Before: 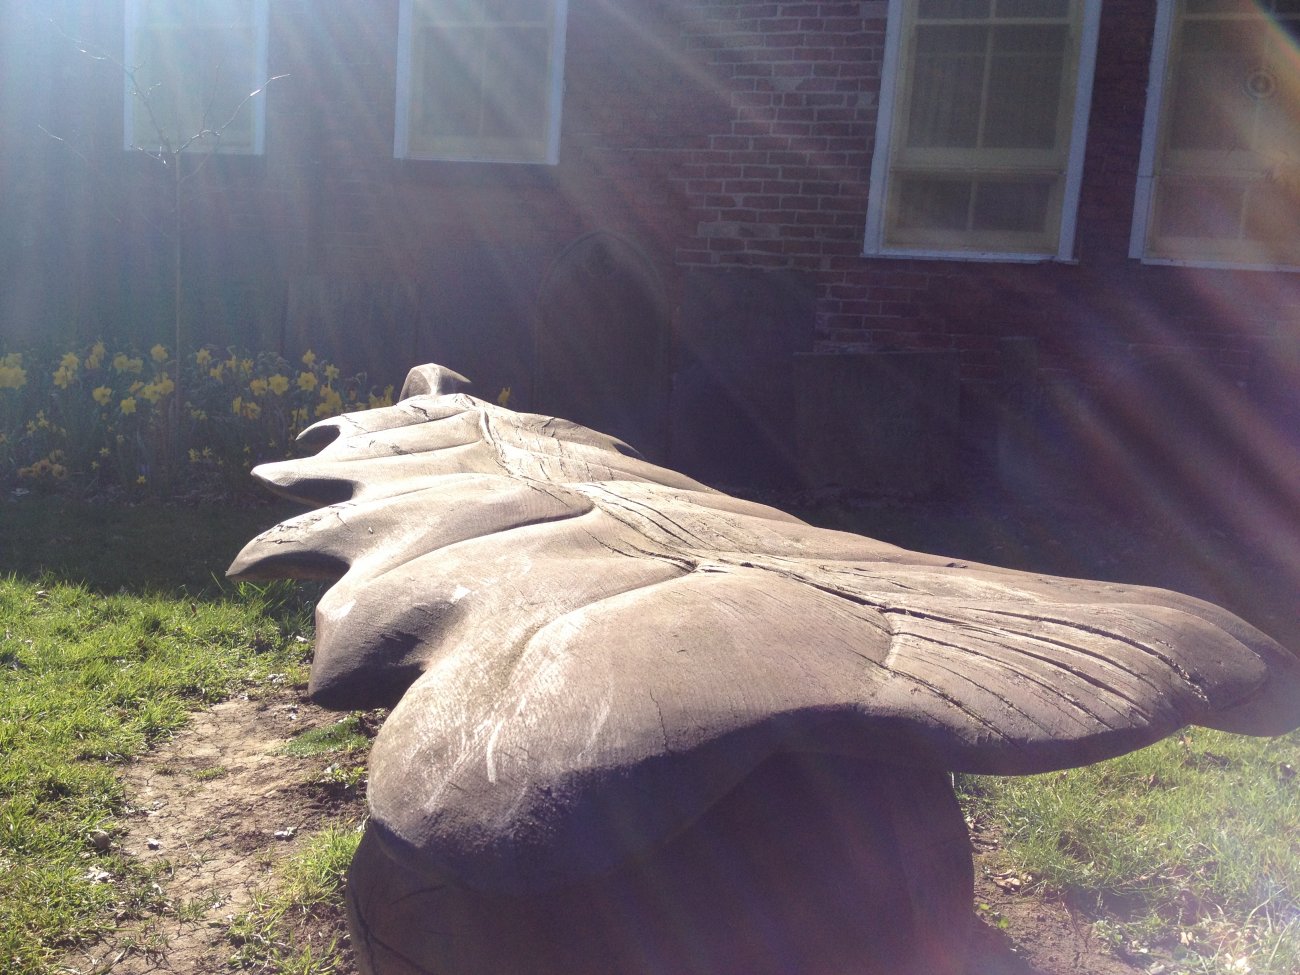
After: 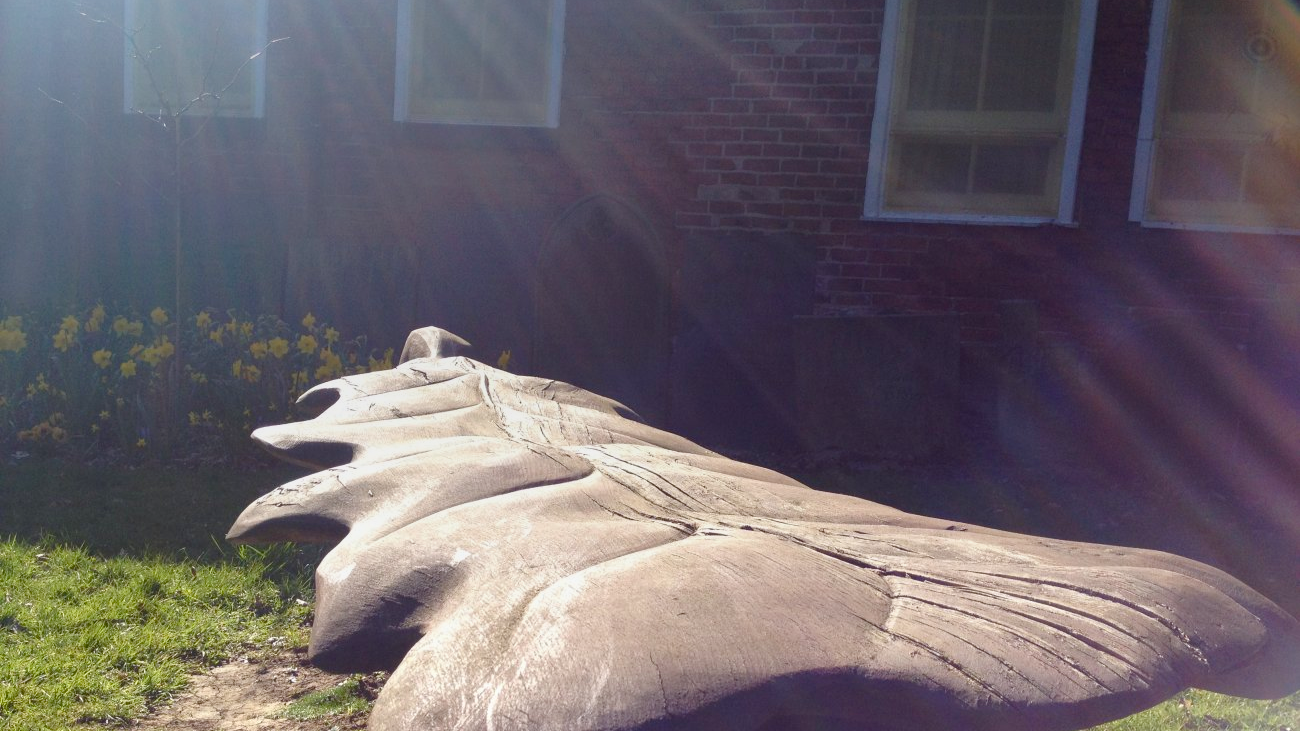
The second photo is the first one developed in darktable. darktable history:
graduated density: on, module defaults
crop: top 3.857%, bottom 21.132%
color balance rgb: perceptual saturation grading › global saturation 20%, perceptual saturation grading › highlights -25%, perceptual saturation grading › shadows 25%
